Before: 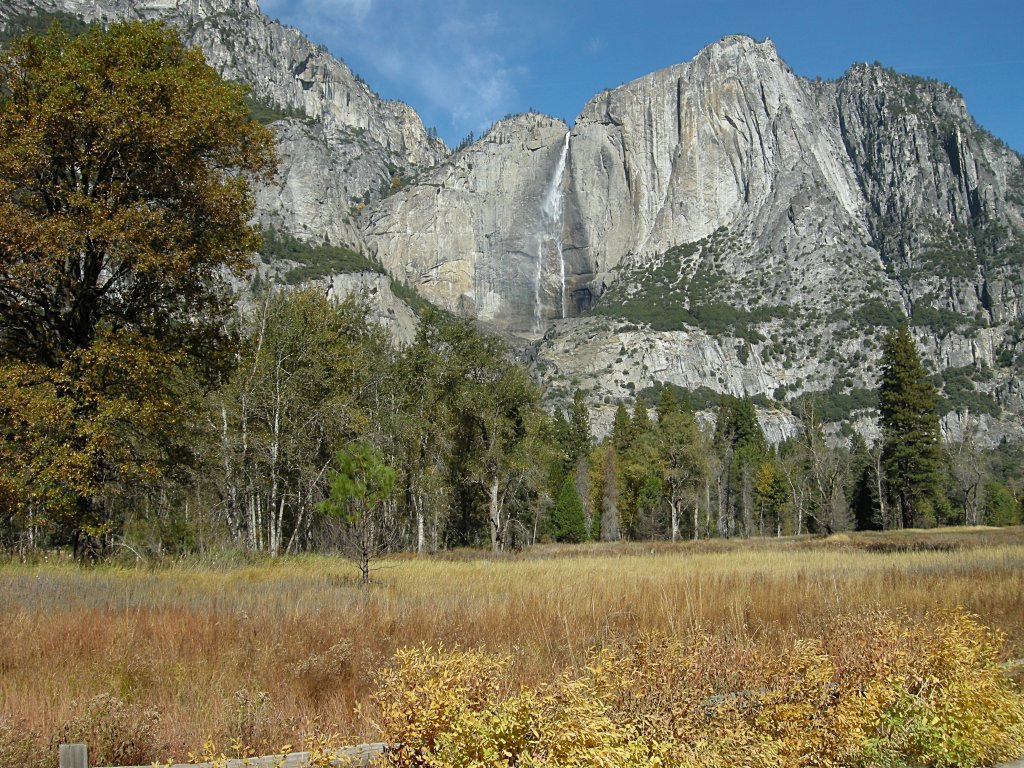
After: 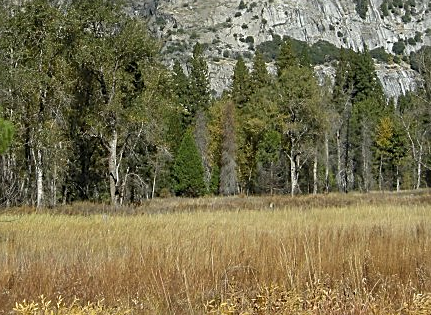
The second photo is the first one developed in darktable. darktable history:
sharpen: on, module defaults
crop: left 37.221%, top 45.169%, right 20.63%, bottom 13.777%
